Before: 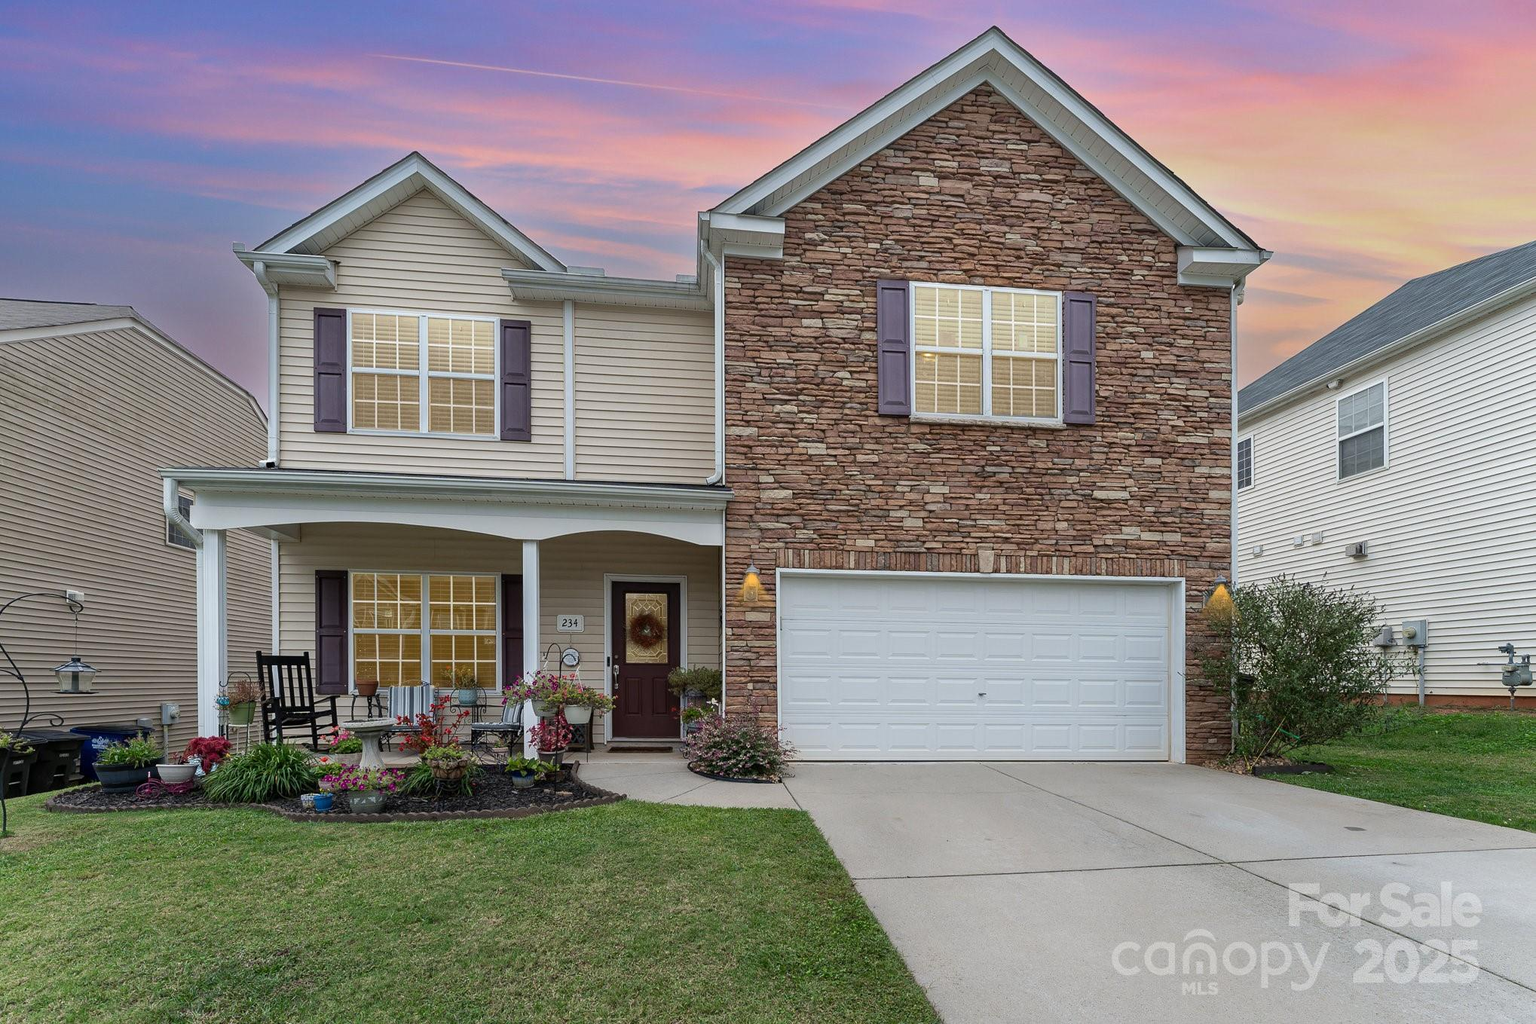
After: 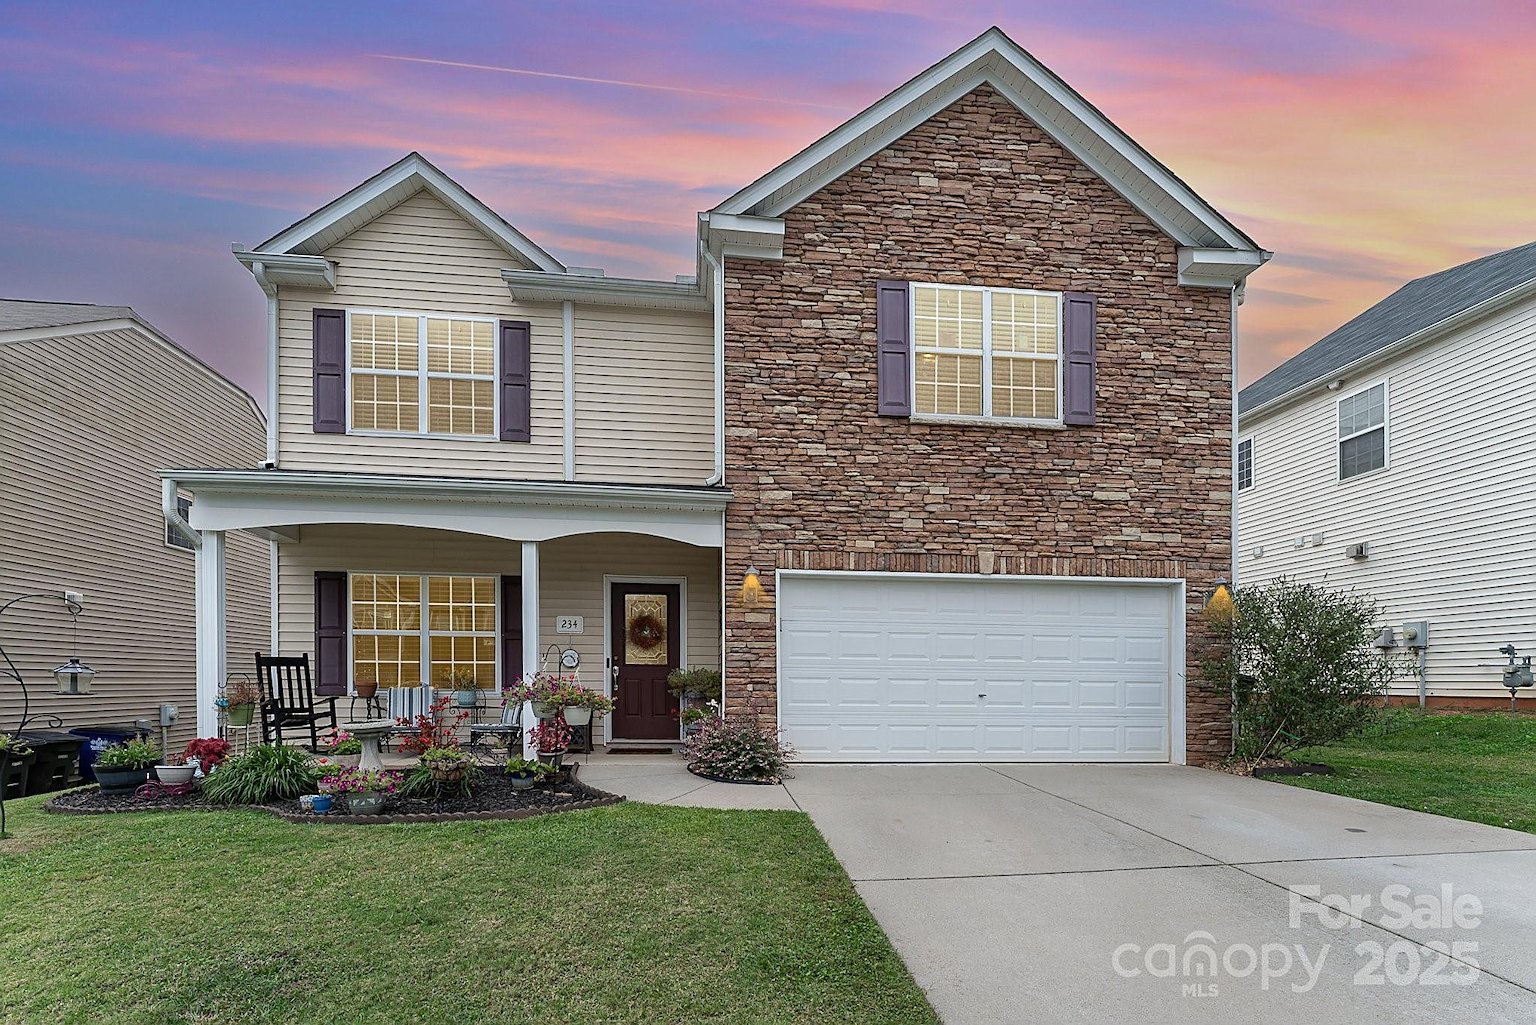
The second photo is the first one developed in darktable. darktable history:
sharpen: on, module defaults
exposure: exposure 0.014 EV, compensate highlight preservation false
crop: left 0.099%
shadows and highlights: shadows 29.25, highlights -29.13, low approximation 0.01, soften with gaussian
